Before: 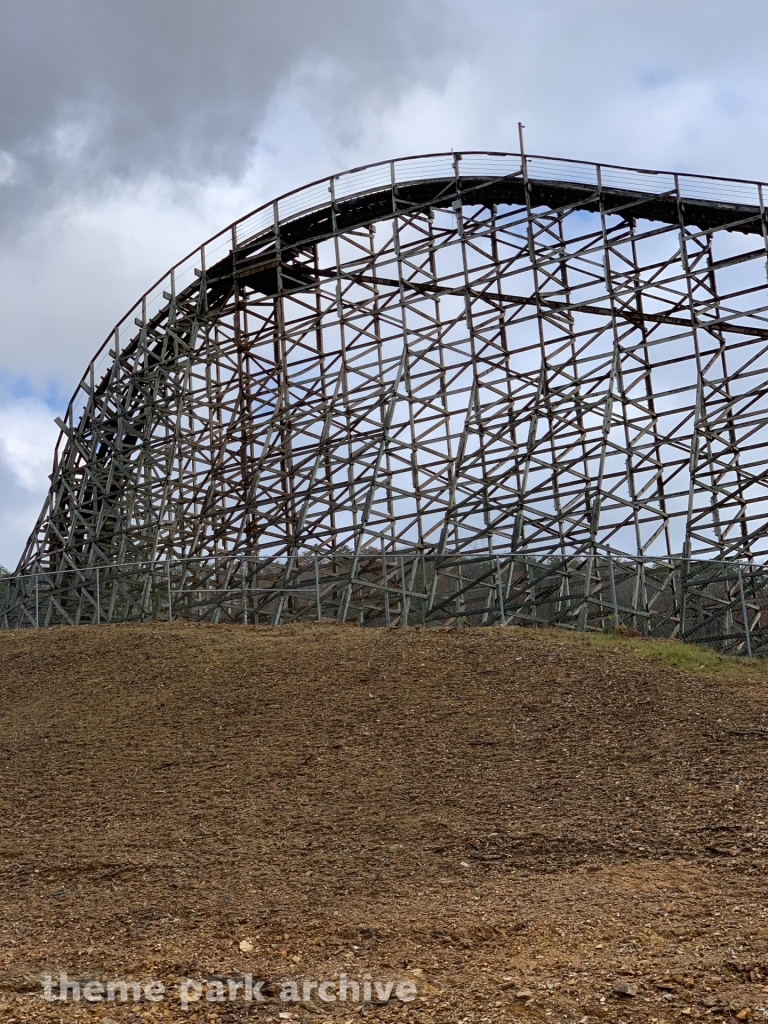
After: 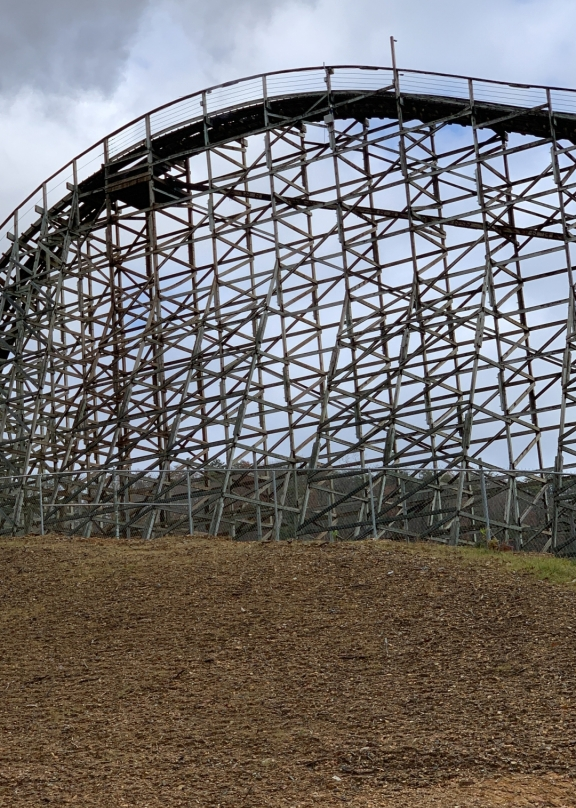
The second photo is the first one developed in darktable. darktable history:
tone equalizer: edges refinement/feathering 500, mask exposure compensation -1.57 EV, preserve details no
crop: left 16.722%, top 8.454%, right 8.234%, bottom 12.605%
